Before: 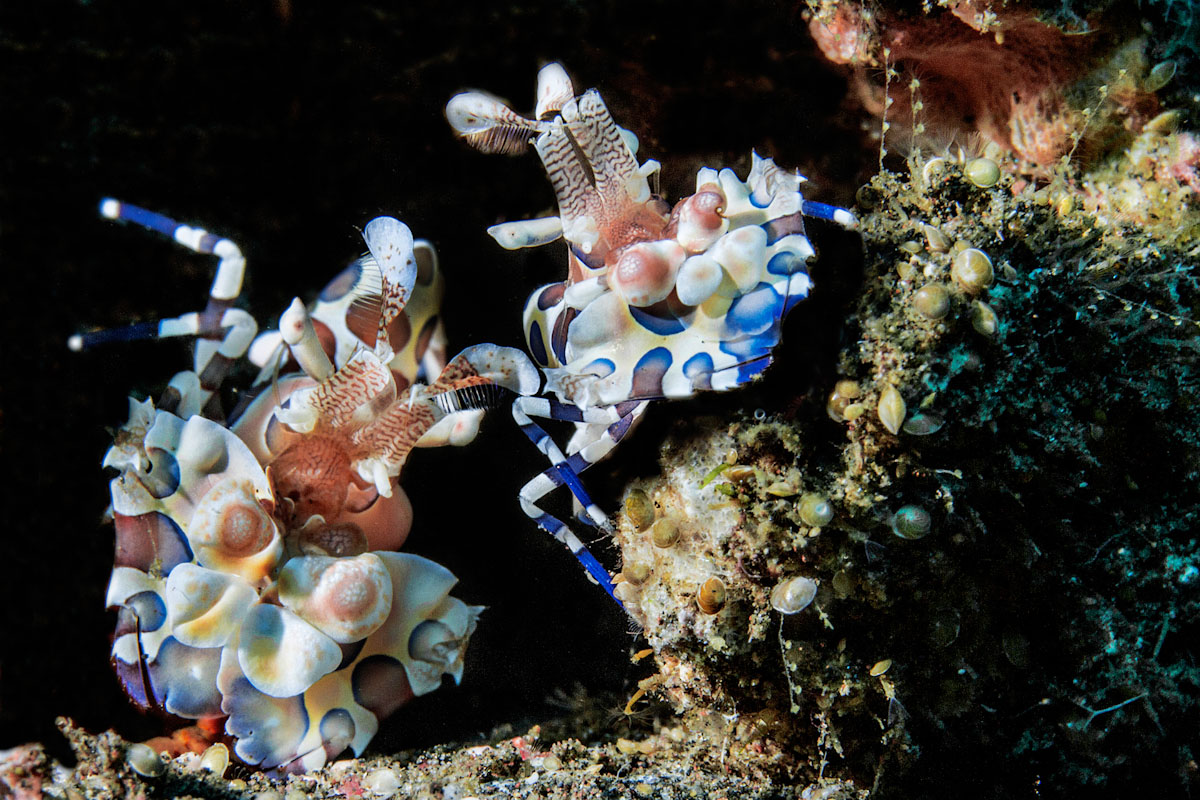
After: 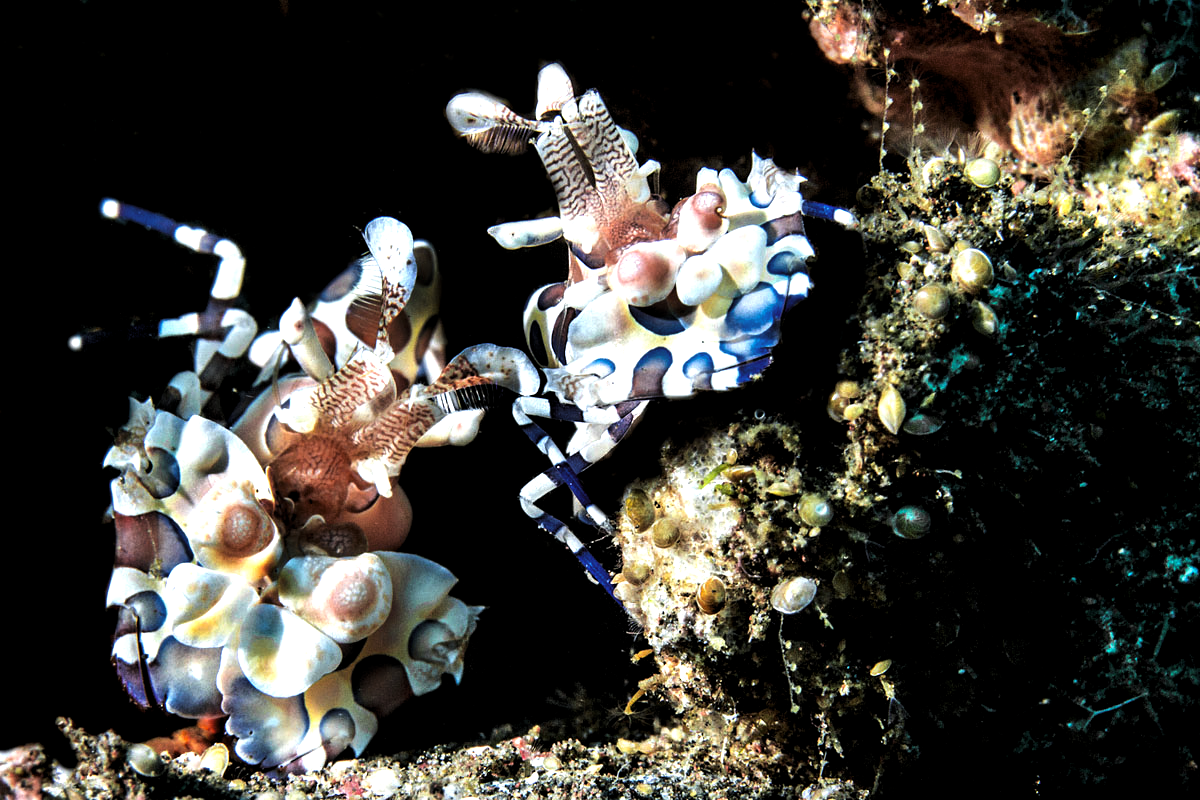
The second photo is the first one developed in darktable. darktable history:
levels: levels [0.044, 0.475, 0.791]
